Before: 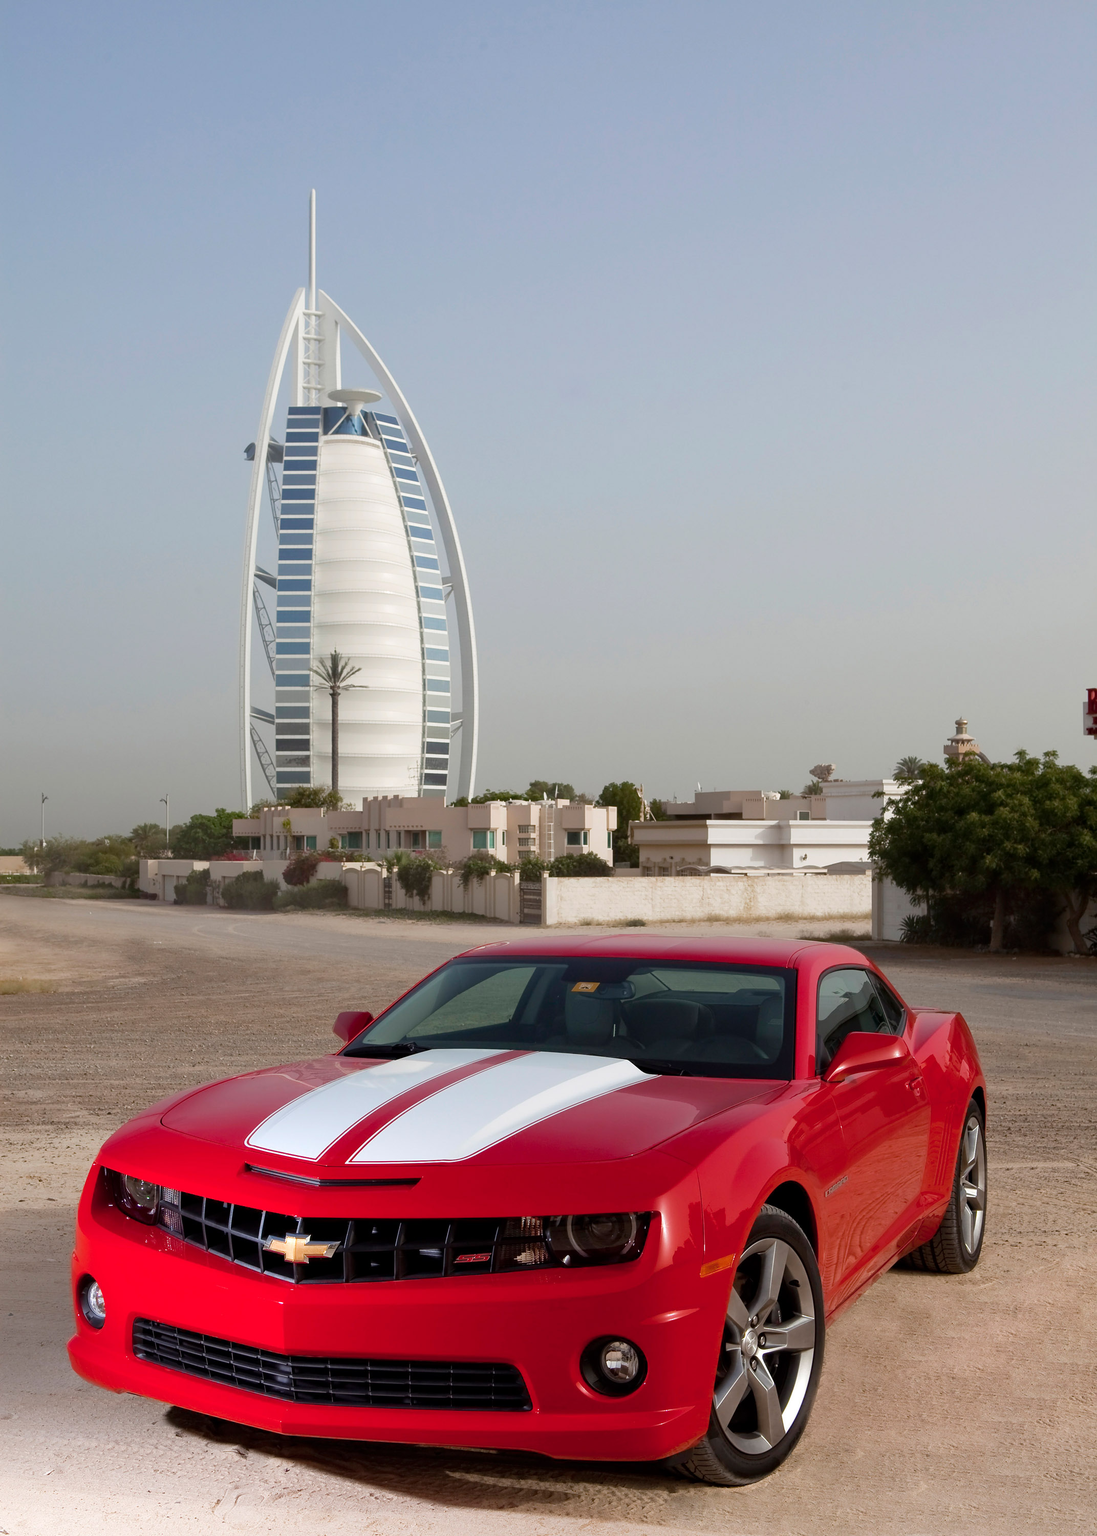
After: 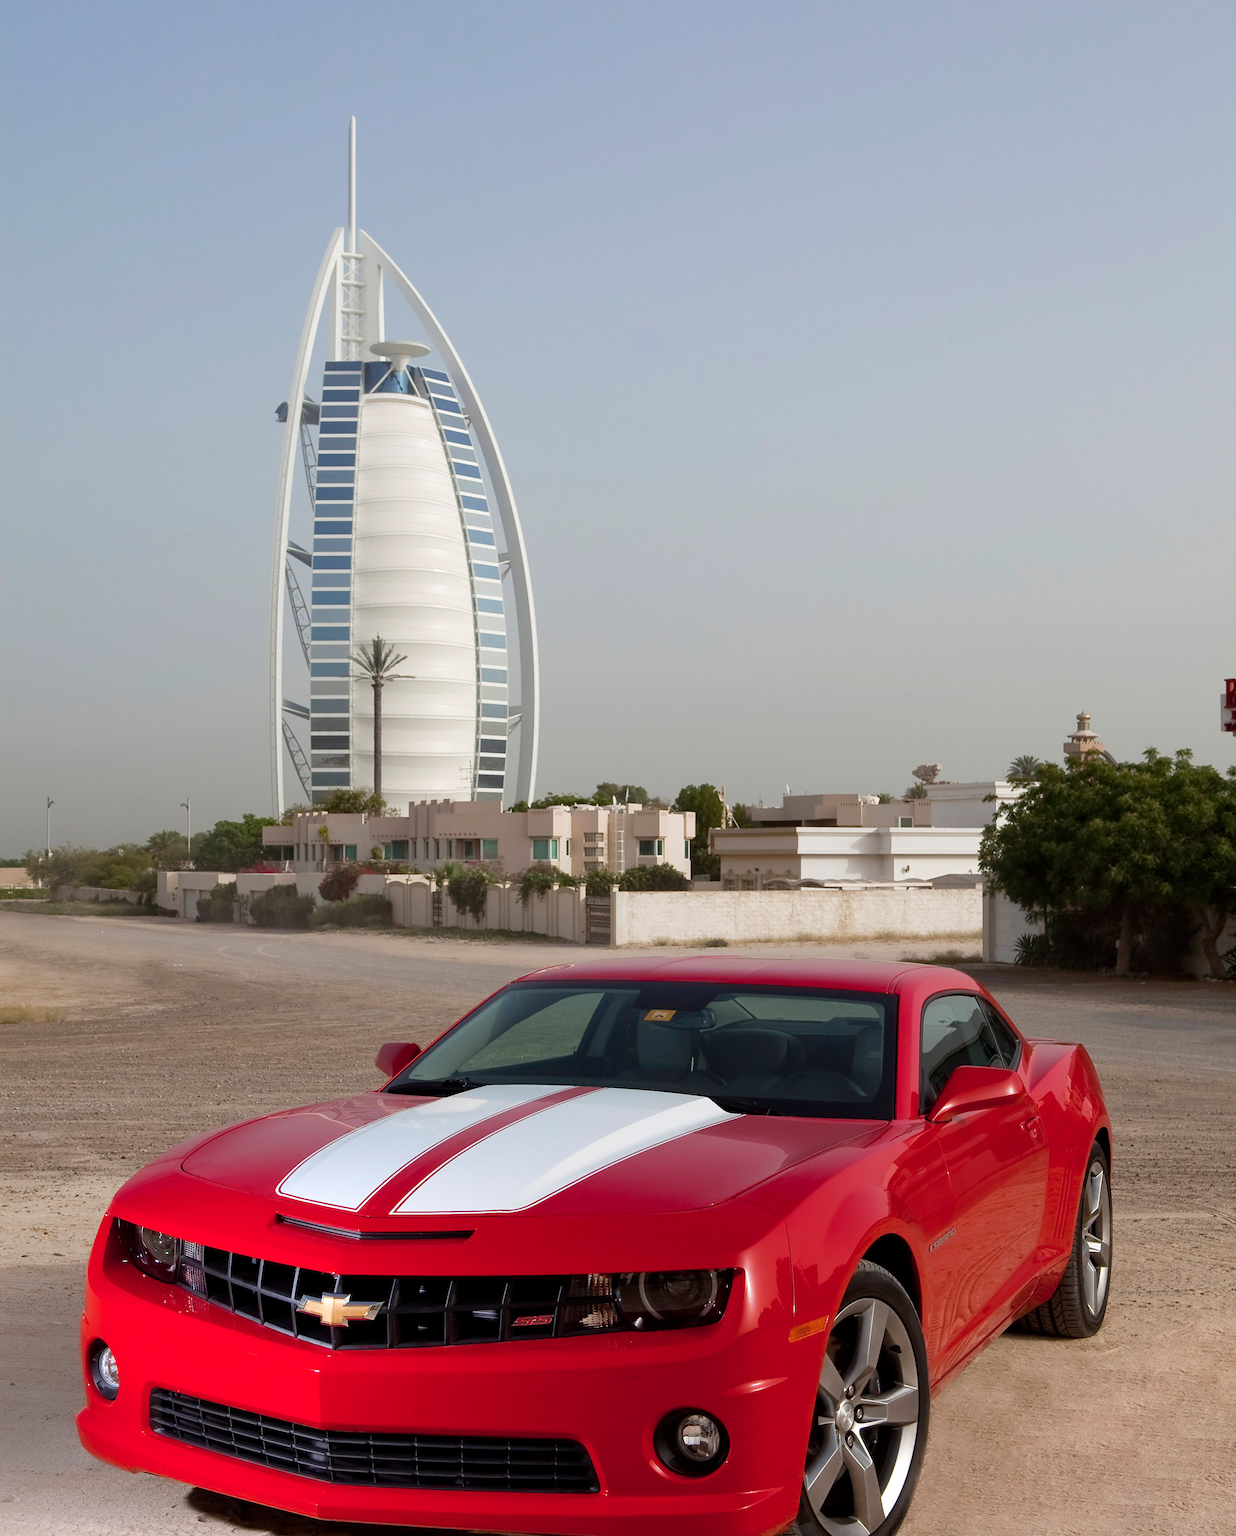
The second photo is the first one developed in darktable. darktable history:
base curve: preserve colors none
crop and rotate: top 5.609%, bottom 5.609%
